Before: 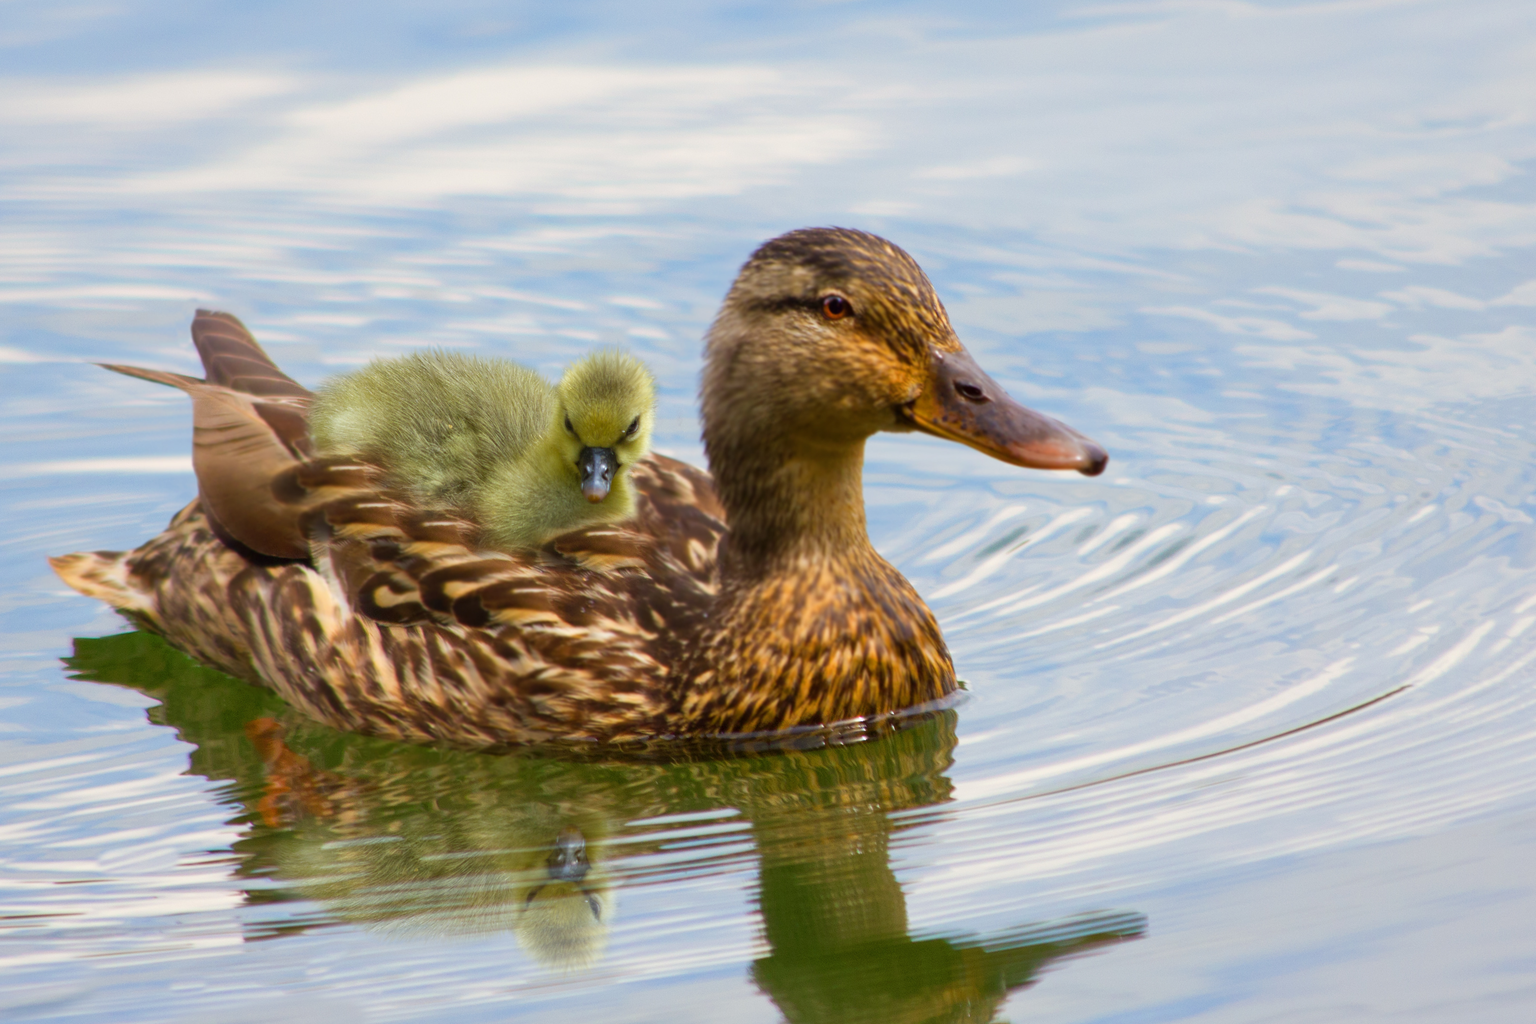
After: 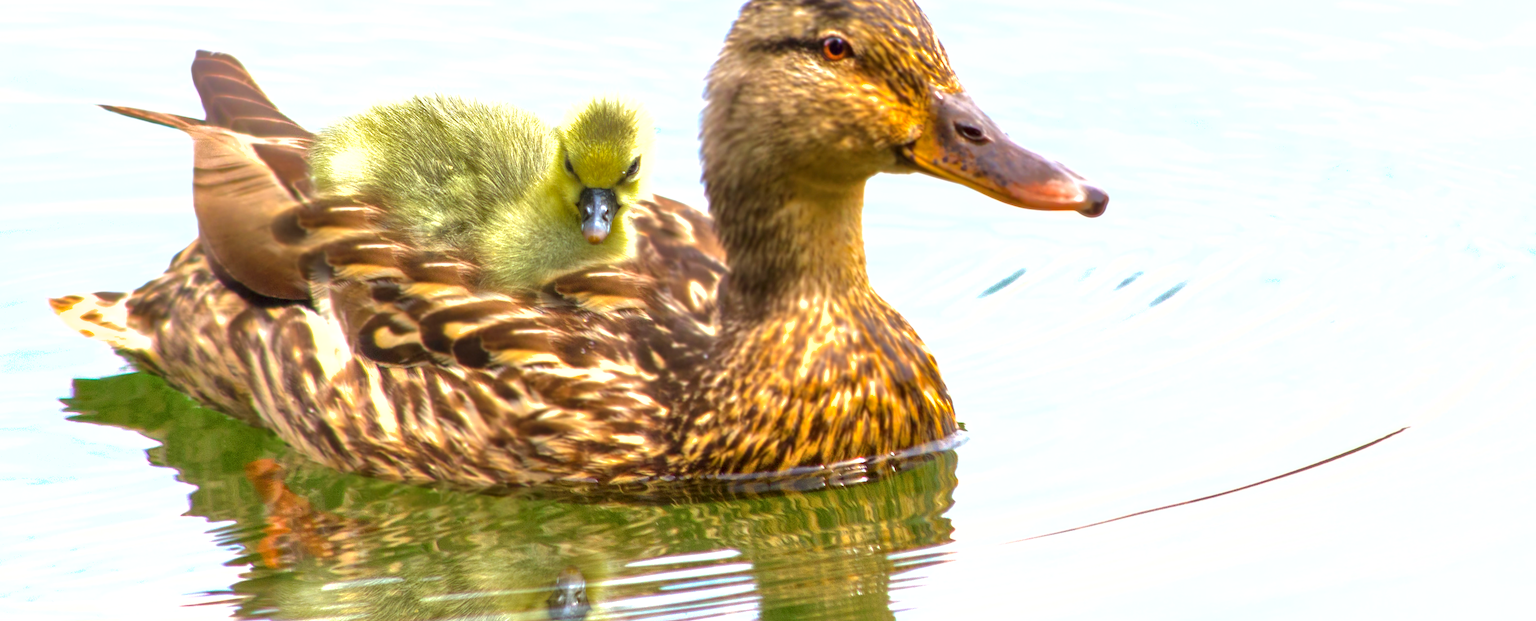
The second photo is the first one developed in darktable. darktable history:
crop and rotate: top 25.357%, bottom 13.942%
local contrast: on, module defaults
exposure: exposure 1.223 EV, compensate highlight preservation false
shadows and highlights: shadows 30
